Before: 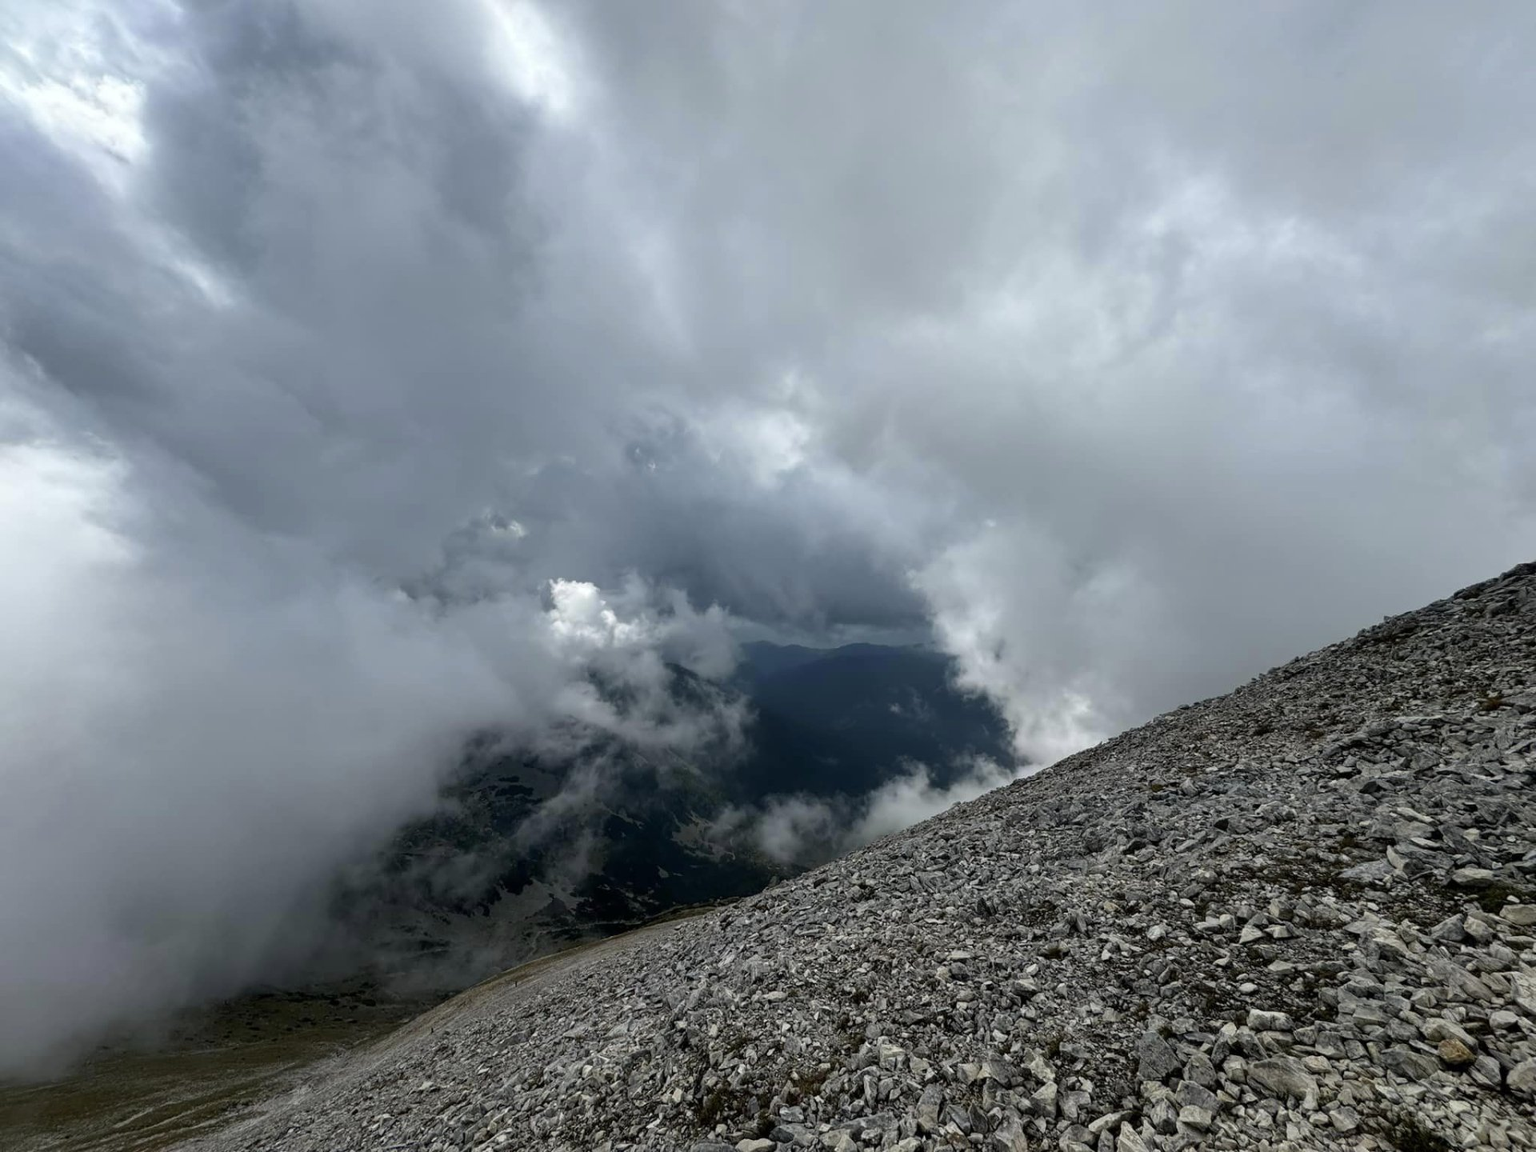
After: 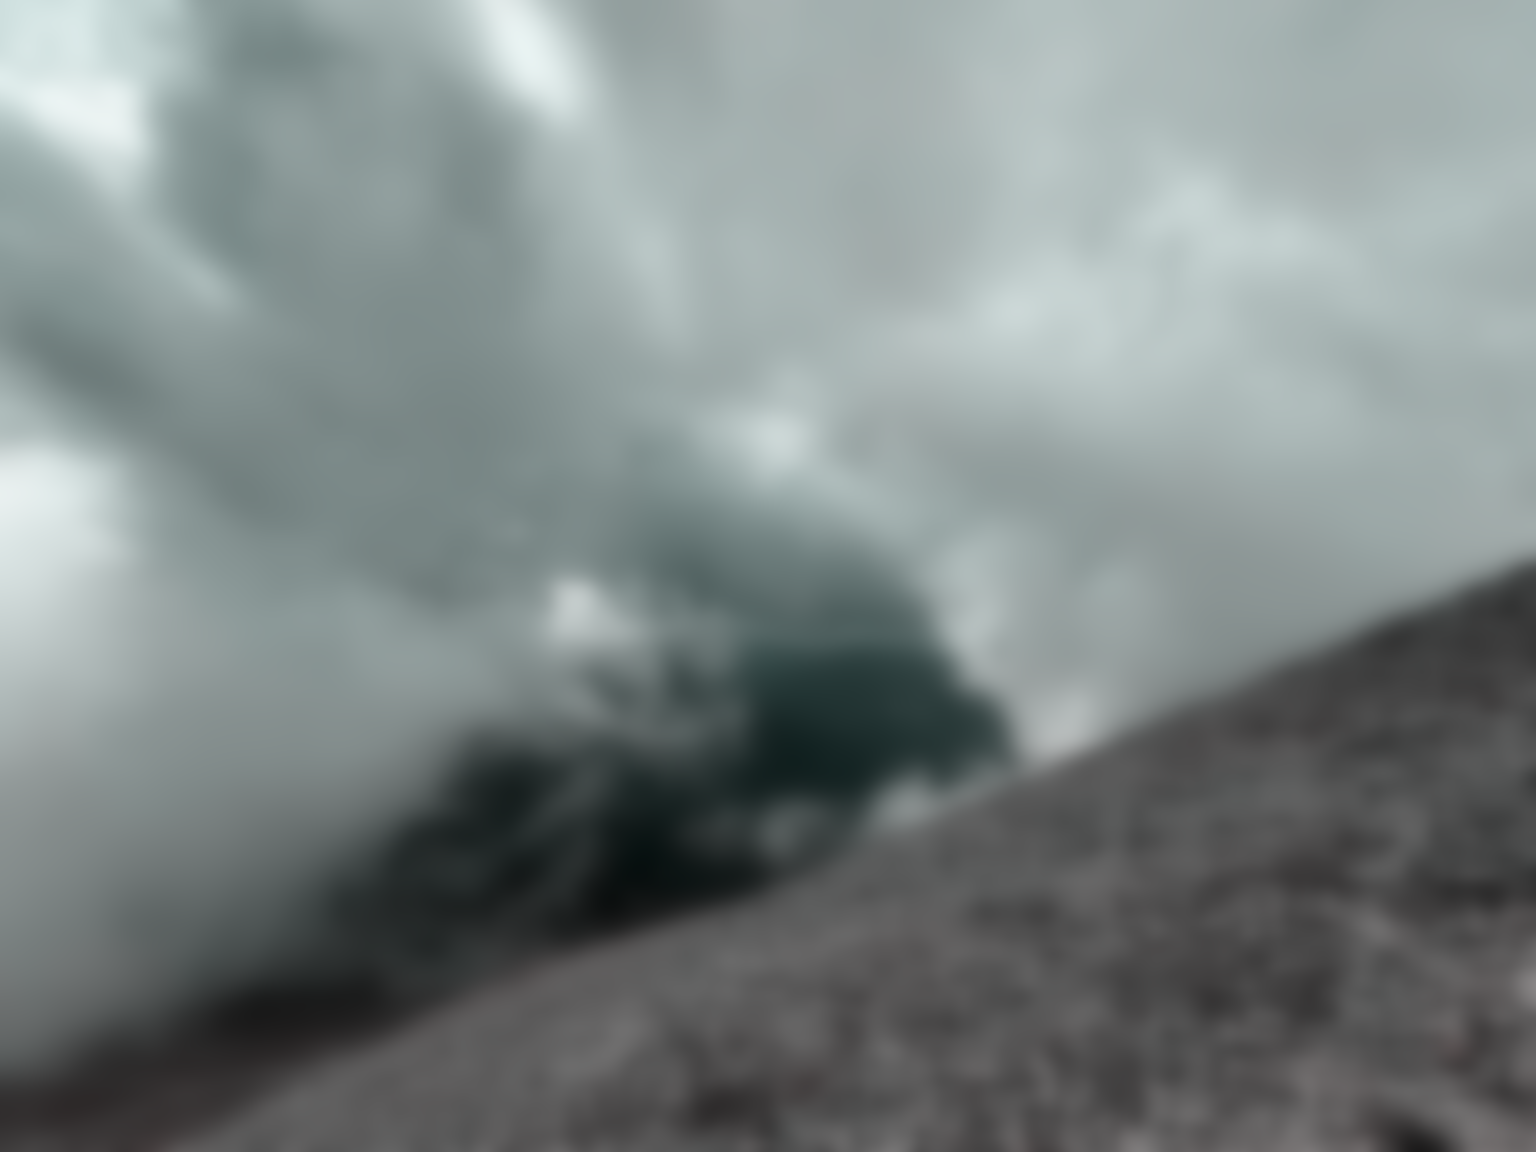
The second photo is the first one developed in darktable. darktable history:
color correction: saturation 0.8
lowpass: radius 16, unbound 0 | blend: blend mode color, opacity 100%; mask: uniform (no mask)
channel mixer: red [0, 0, 0, 1, 0, 0, 0], green [0 ×4, 0.8, 0.8, 0], blue [0 ×4, 0.2, 0.2, 0]
